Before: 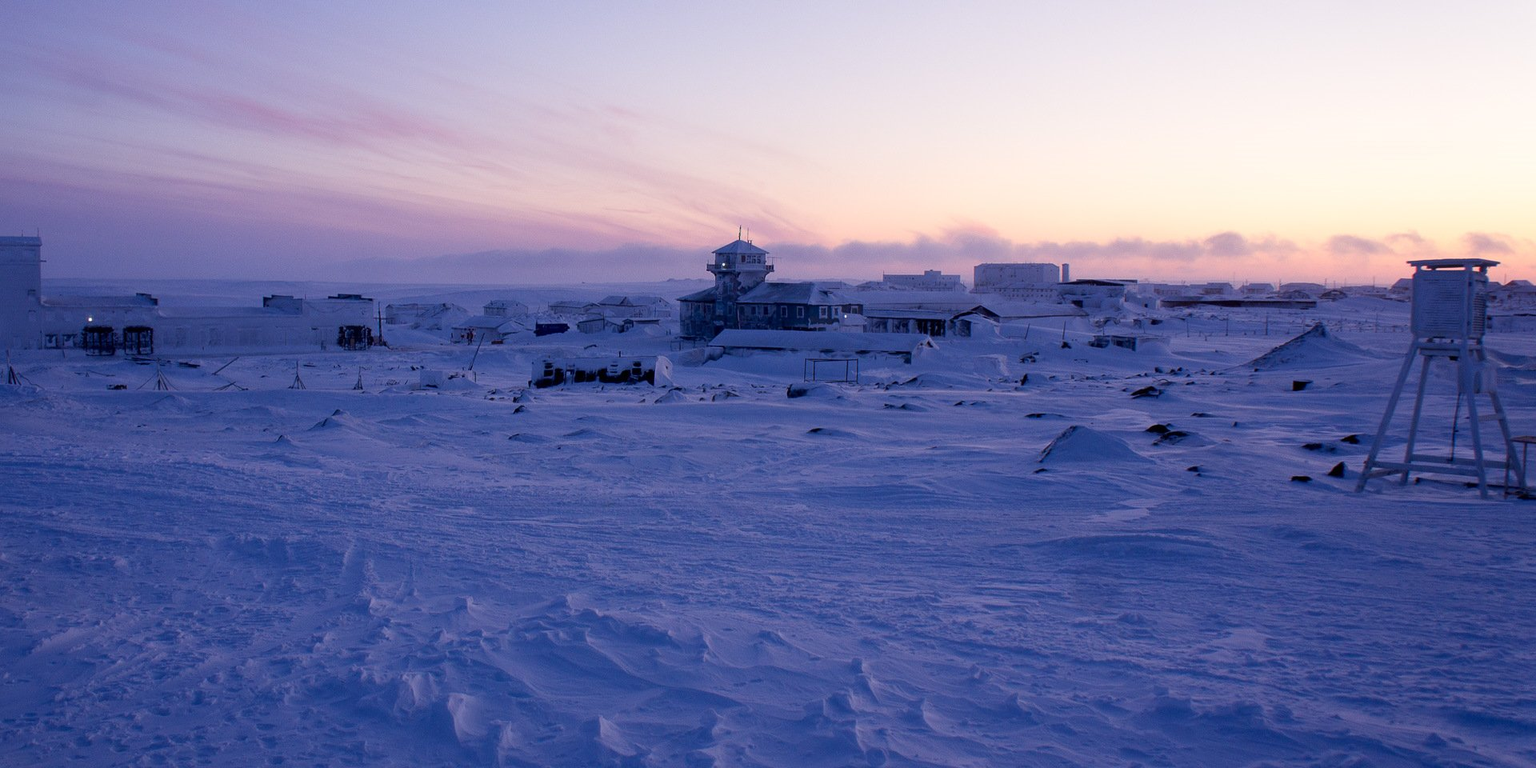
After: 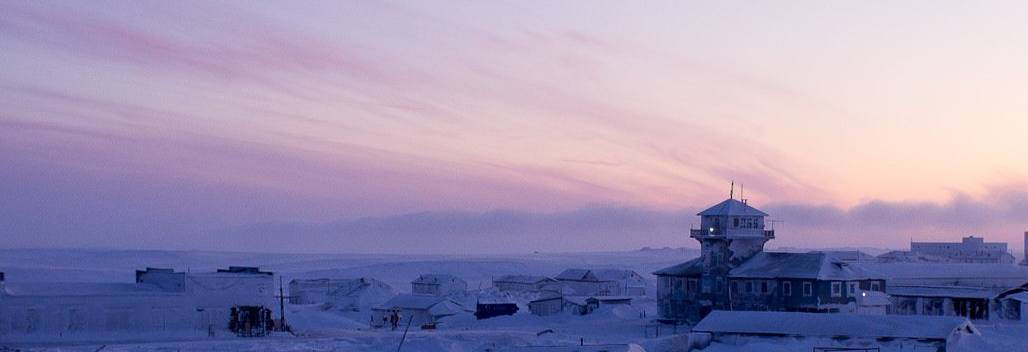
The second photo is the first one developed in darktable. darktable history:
crop: left 10.091%, top 10.615%, right 36.225%, bottom 51.904%
